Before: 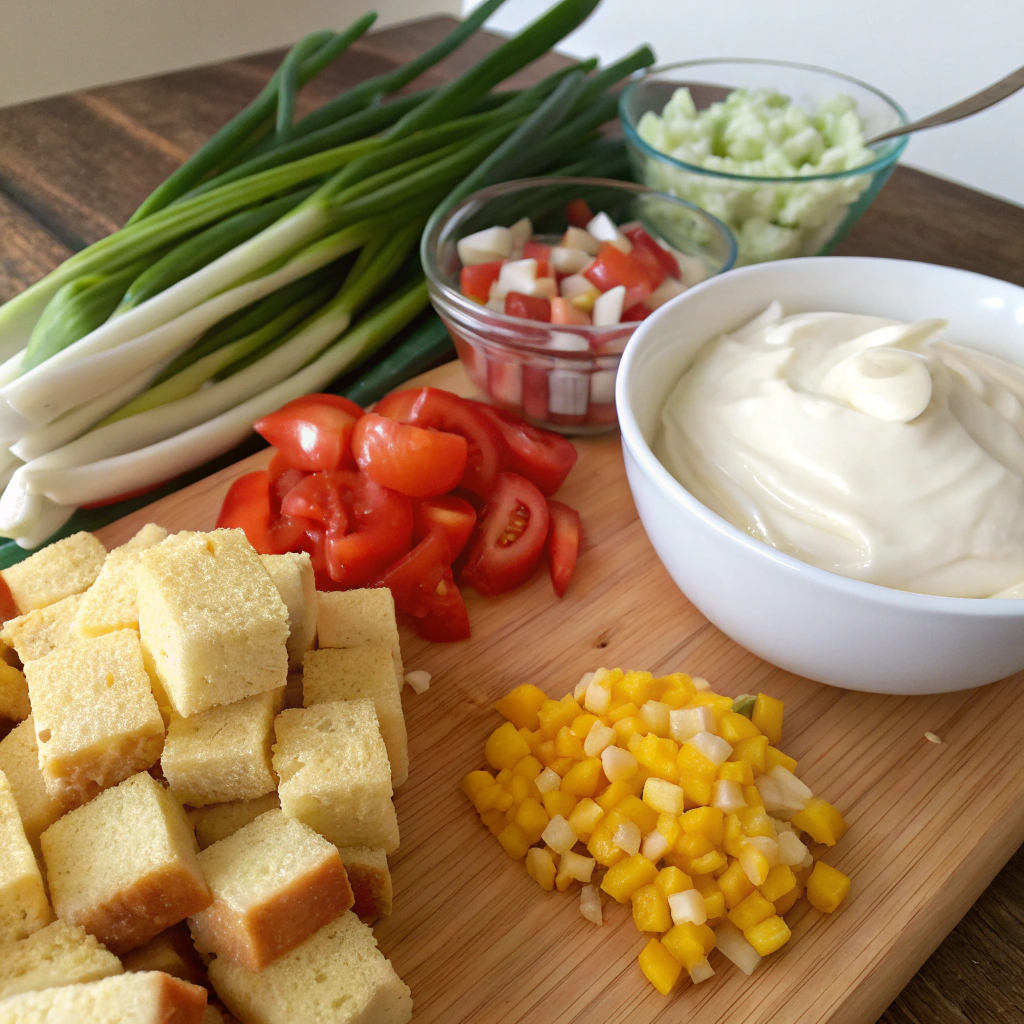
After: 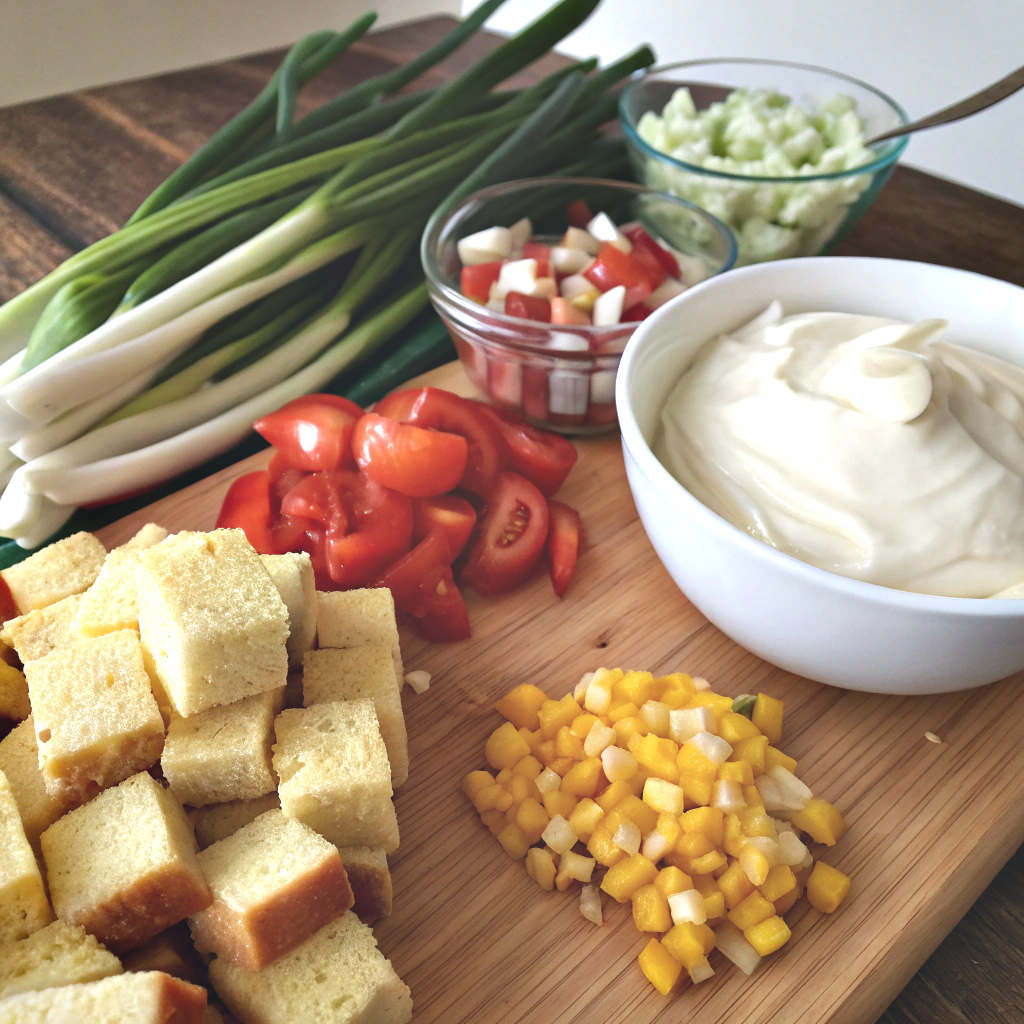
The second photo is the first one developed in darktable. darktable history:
exposure: black level correction -0.041, exposure 0.064 EV, compensate highlight preservation false
vignetting: brightness -0.233, saturation 0.141
color zones: curves: ch0 [(0.25, 0.5) (0.428, 0.473) (0.75, 0.5)]; ch1 [(0.243, 0.479) (0.398, 0.452) (0.75, 0.5)]
contrast equalizer: octaves 7, y [[0.6 ×6], [0.55 ×6], [0 ×6], [0 ×6], [0 ×6]]
